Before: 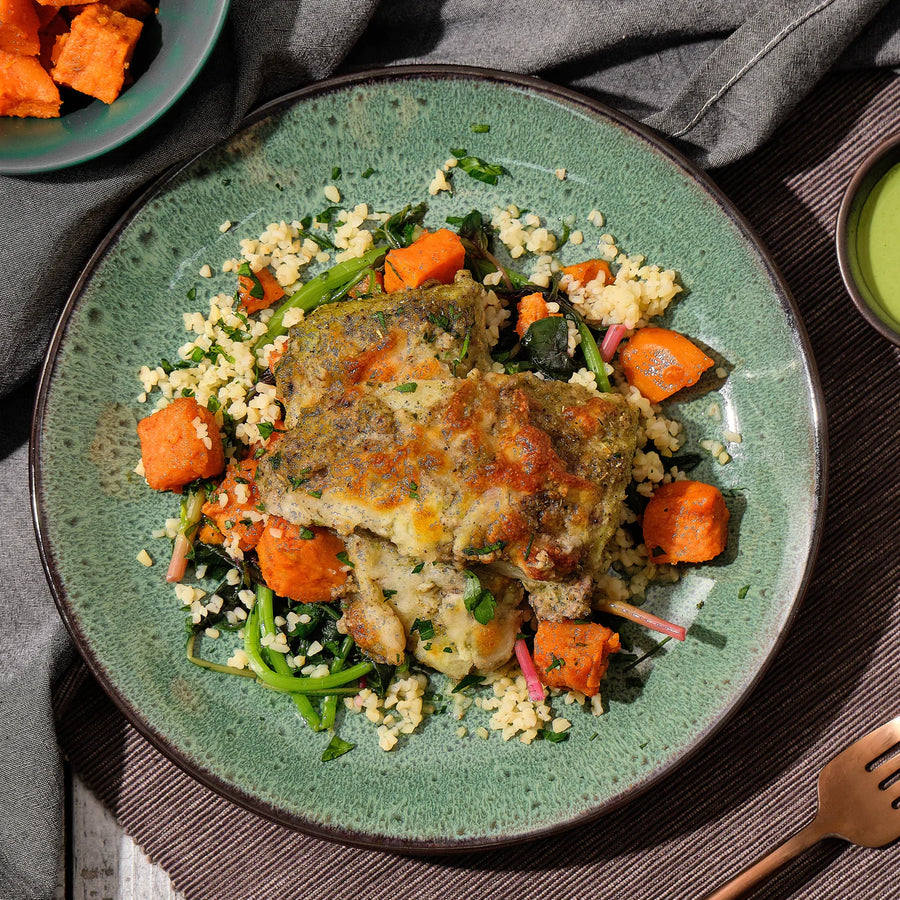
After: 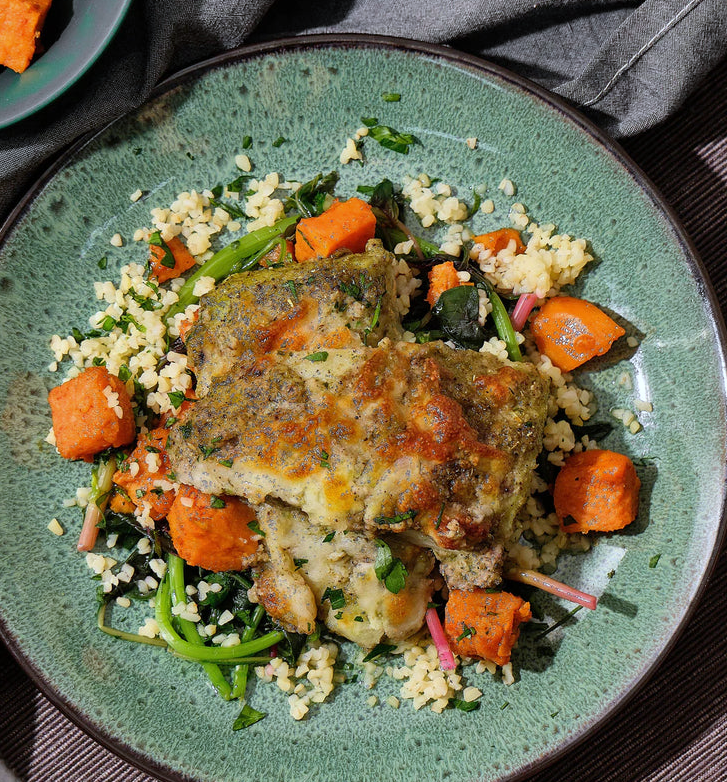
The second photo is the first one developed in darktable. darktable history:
crop: left 9.929%, top 3.475%, right 9.188%, bottom 9.529%
white balance: red 0.954, blue 1.079
